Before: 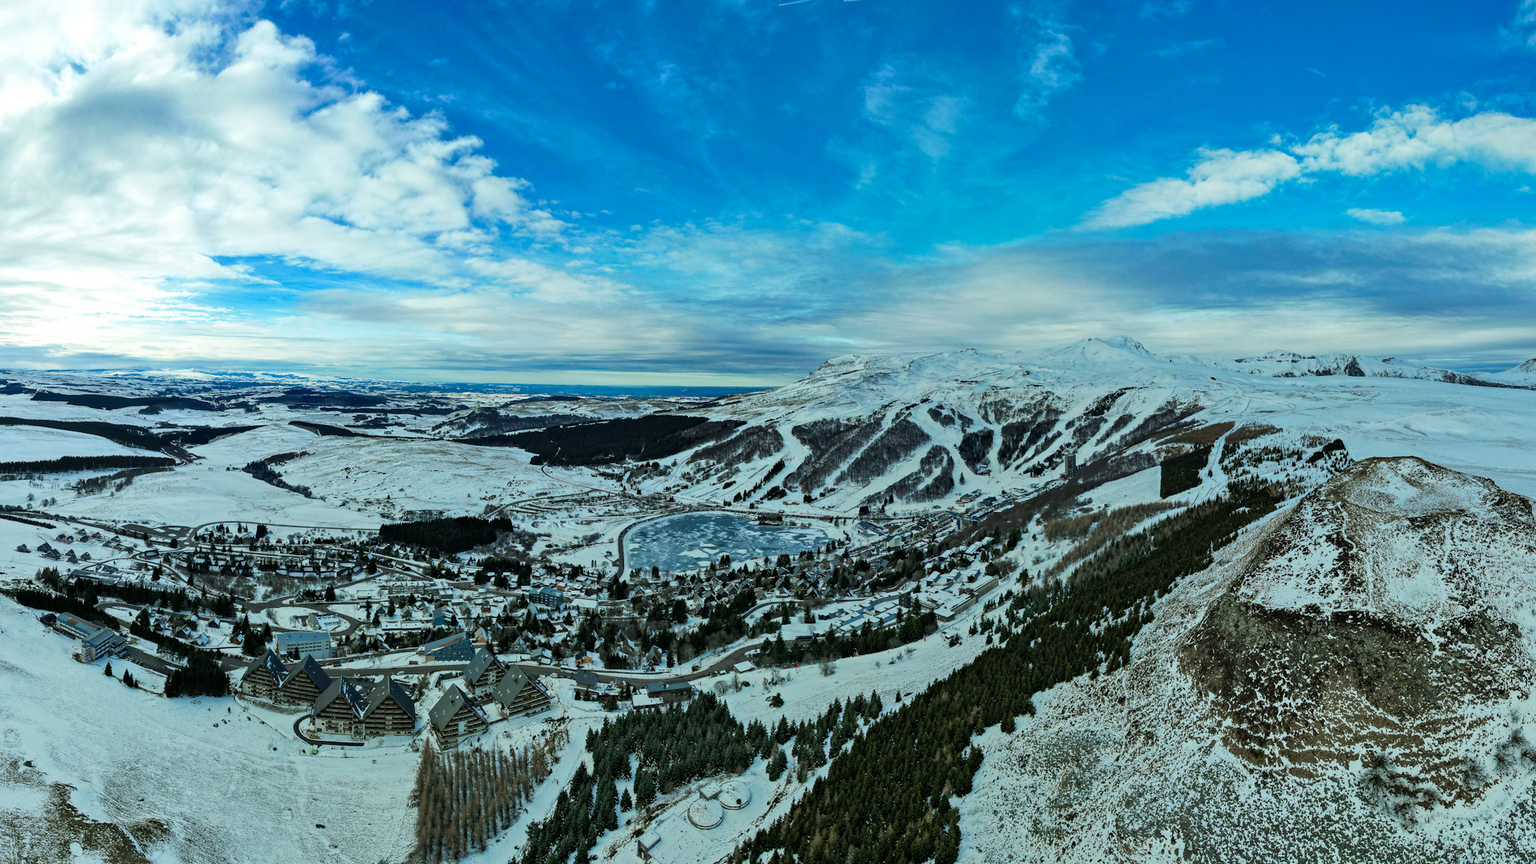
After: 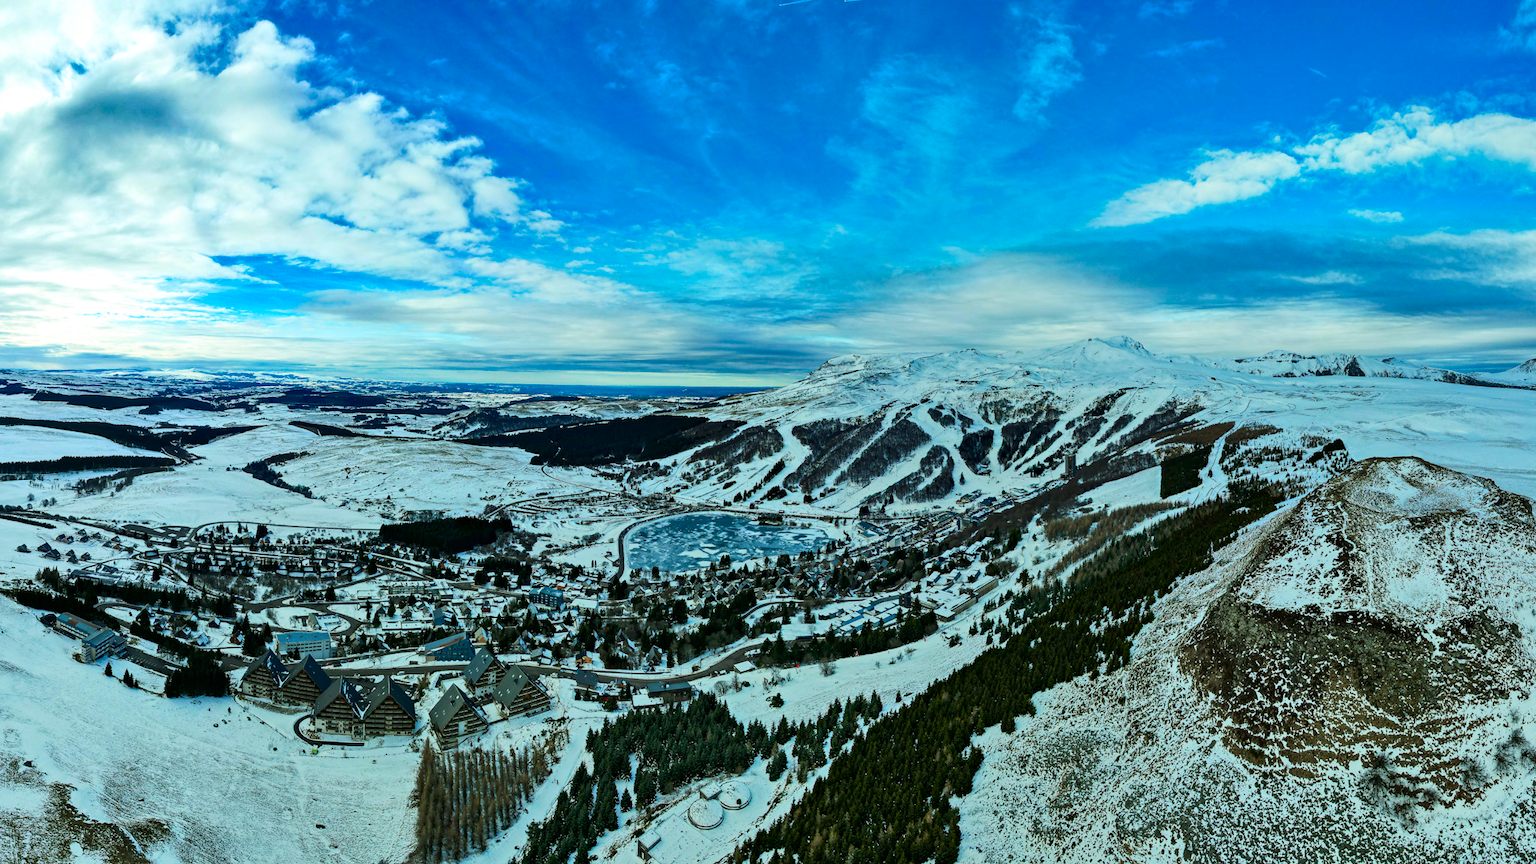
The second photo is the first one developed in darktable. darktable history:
white balance: emerald 1
contrast brightness saturation: contrast 0.18, saturation 0.3
shadows and highlights: low approximation 0.01, soften with gaussian
